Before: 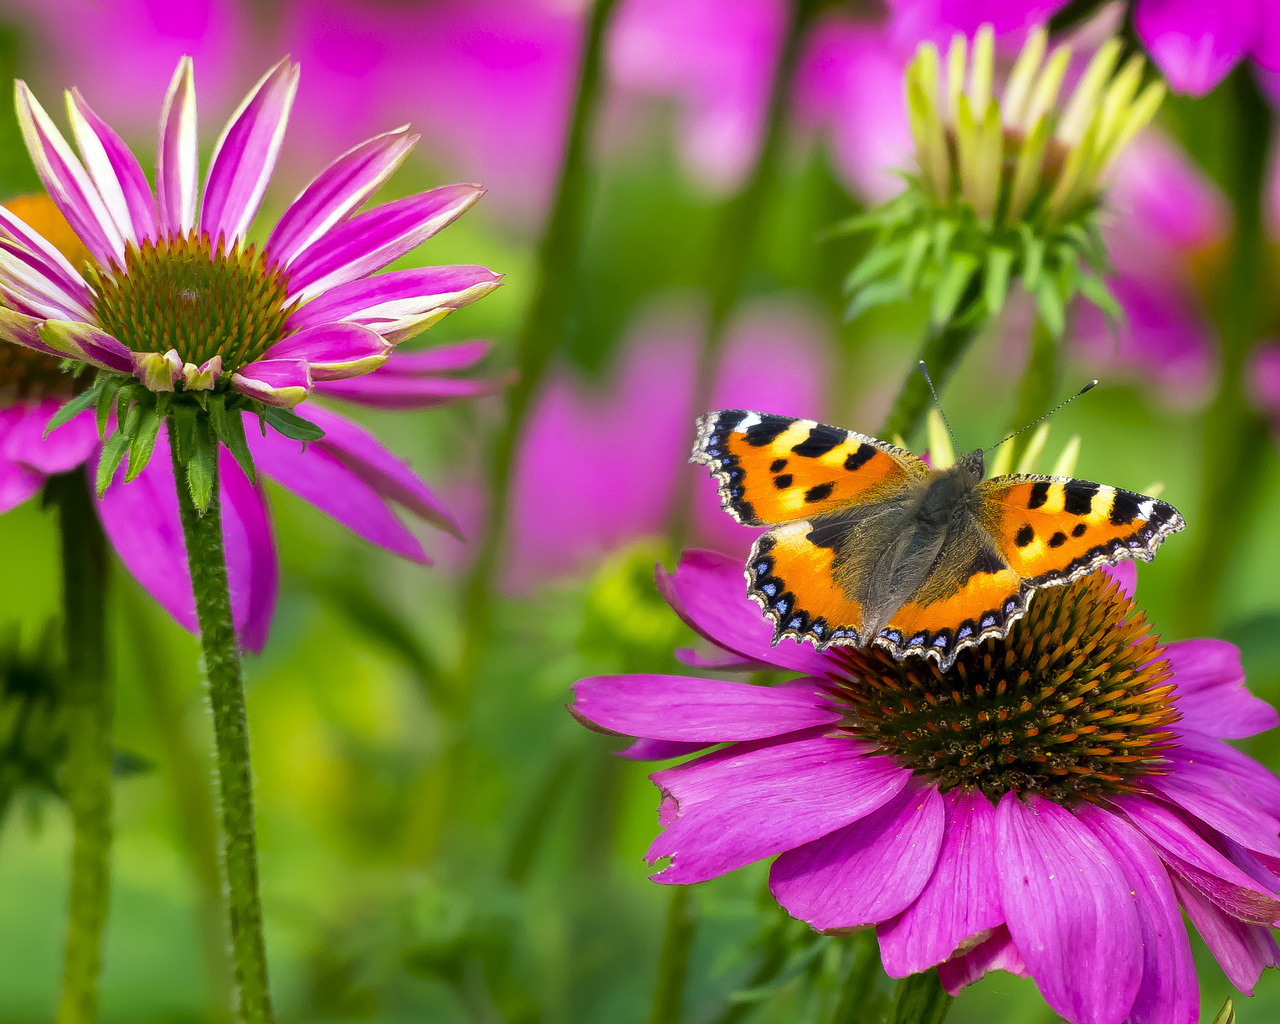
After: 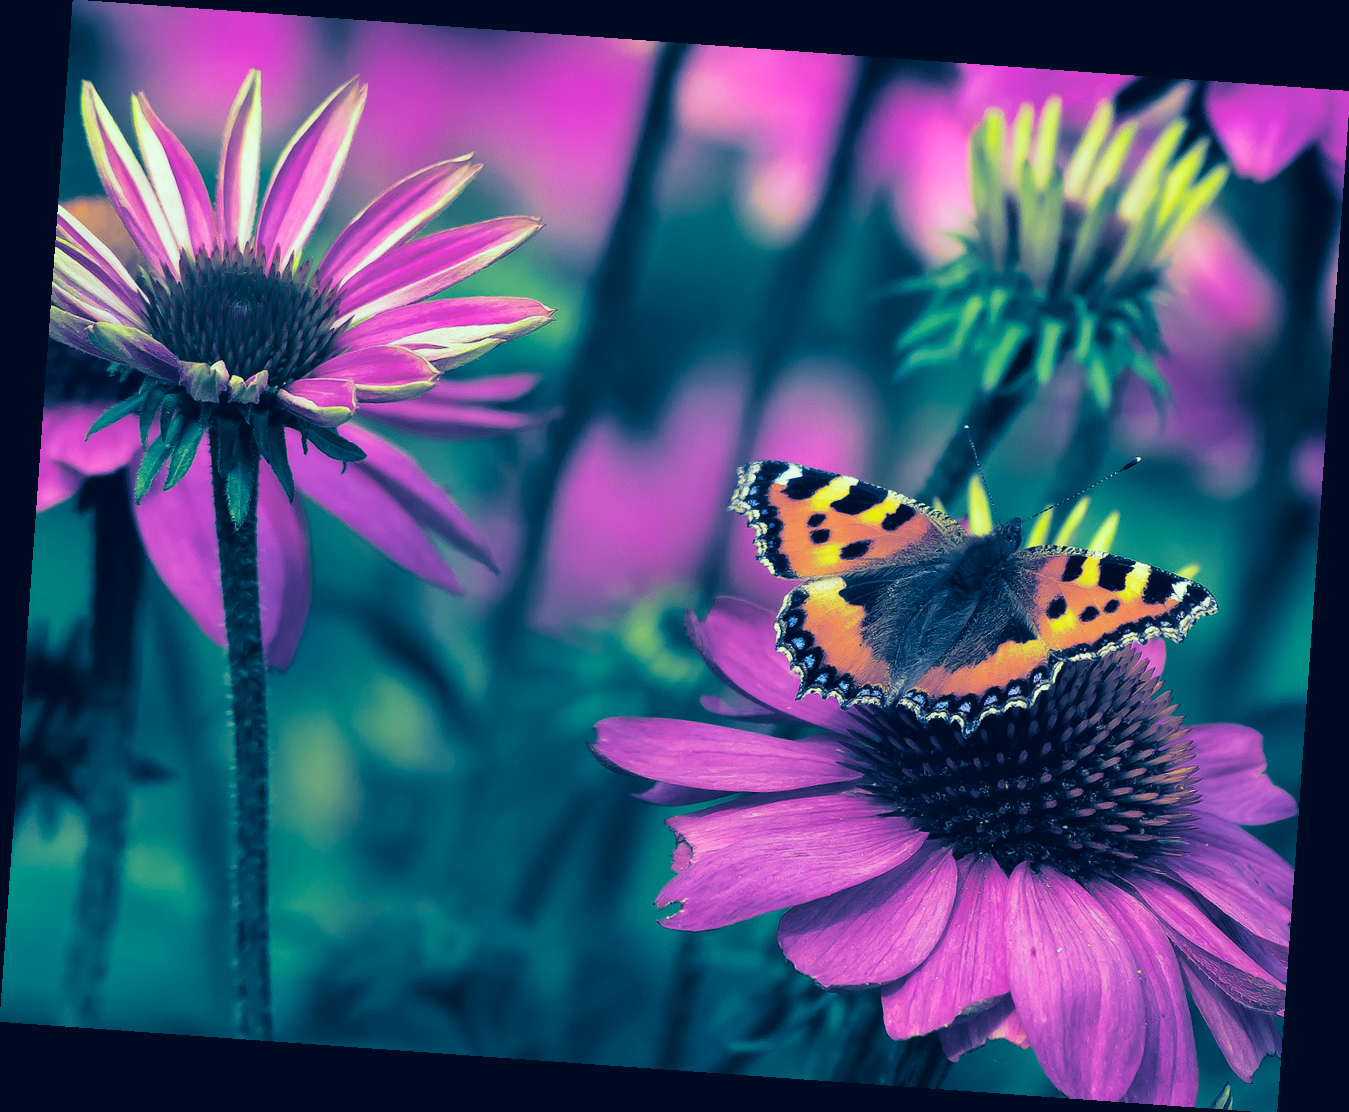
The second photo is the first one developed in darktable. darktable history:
rotate and perspective: rotation 4.1°, automatic cropping off
color balance: lift [1, 1.015, 0.987, 0.985], gamma [1, 0.959, 1.042, 0.958], gain [0.927, 0.938, 1.072, 0.928], contrast 1.5%
split-toning: shadows › hue 226.8°, shadows › saturation 1, highlights › saturation 0, balance -61.41
